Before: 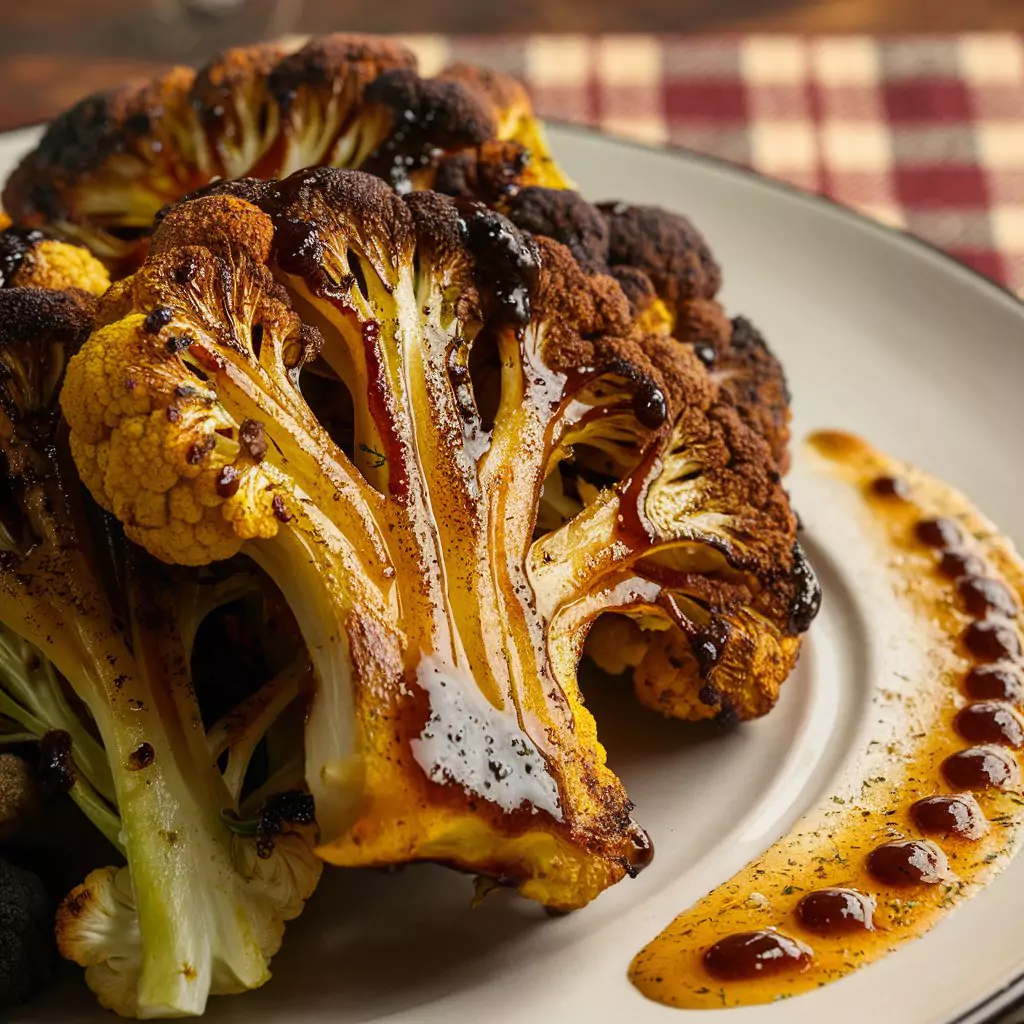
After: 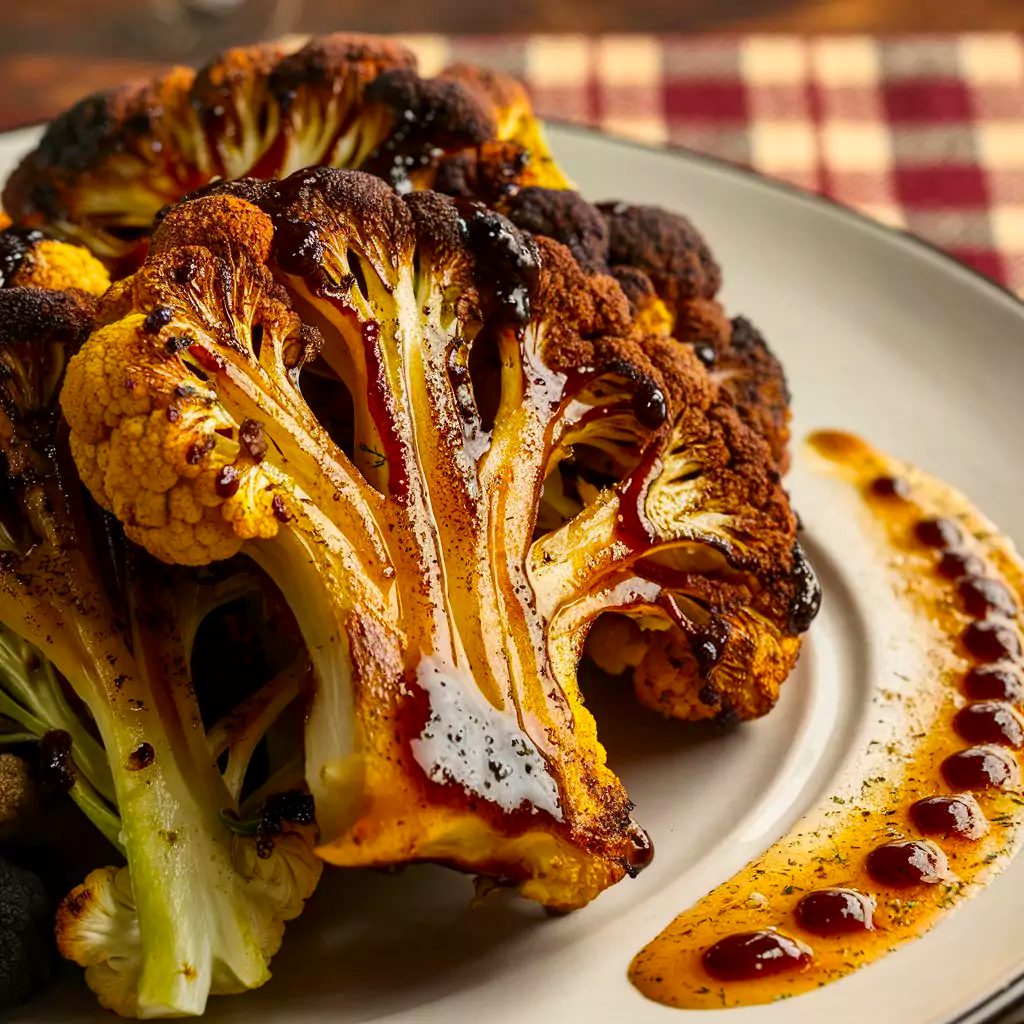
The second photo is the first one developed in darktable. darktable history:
local contrast: mode bilateral grid, contrast 19, coarseness 49, detail 119%, midtone range 0.2
contrast brightness saturation: contrast 0.088, saturation 0.278
shadows and highlights: shadows 37.09, highlights -27.75, soften with gaussian
